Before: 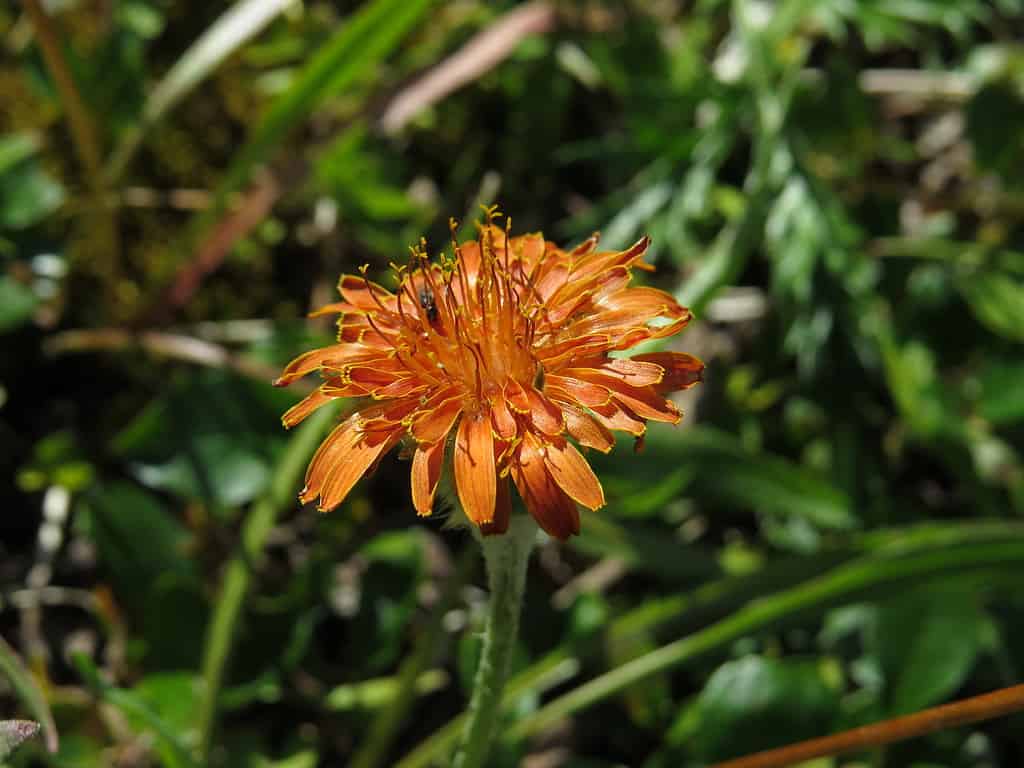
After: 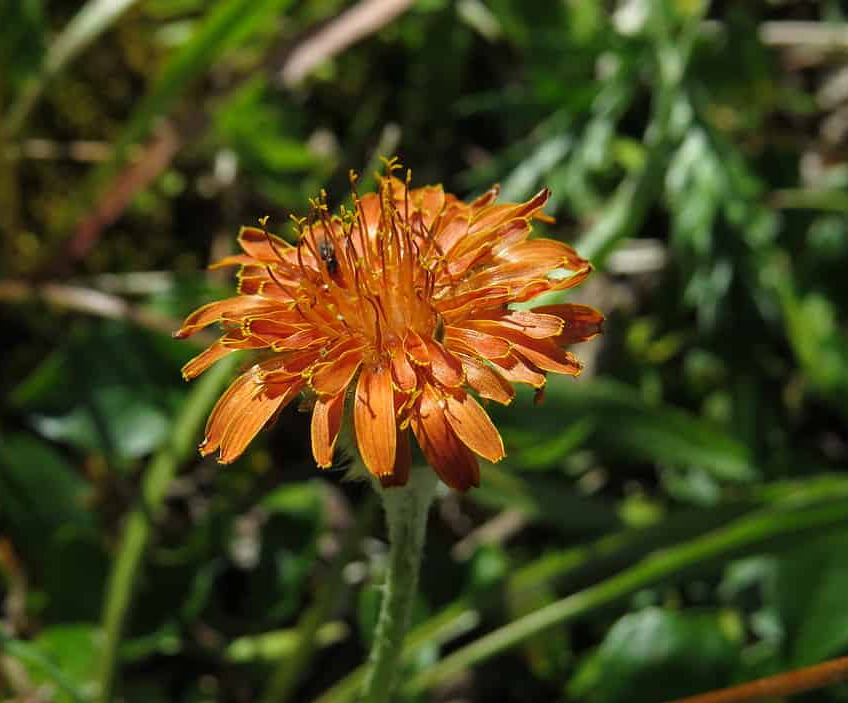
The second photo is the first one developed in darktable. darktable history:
crop: left 9.807%, top 6.259%, right 7.334%, bottom 2.177%
exposure: compensate highlight preservation false
